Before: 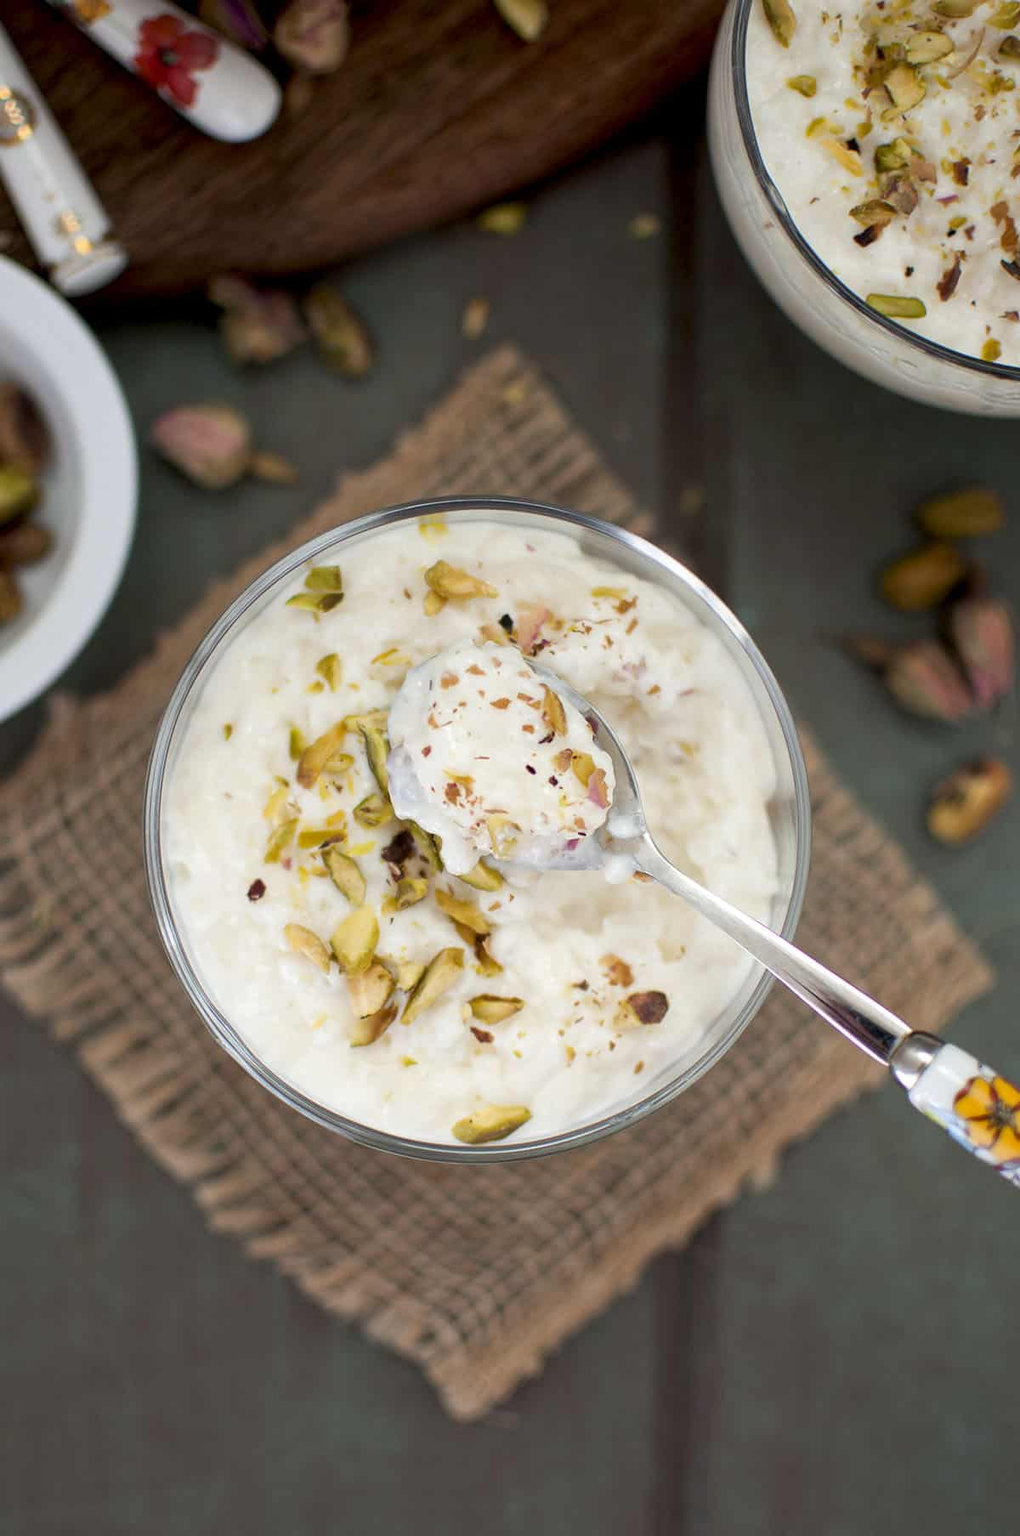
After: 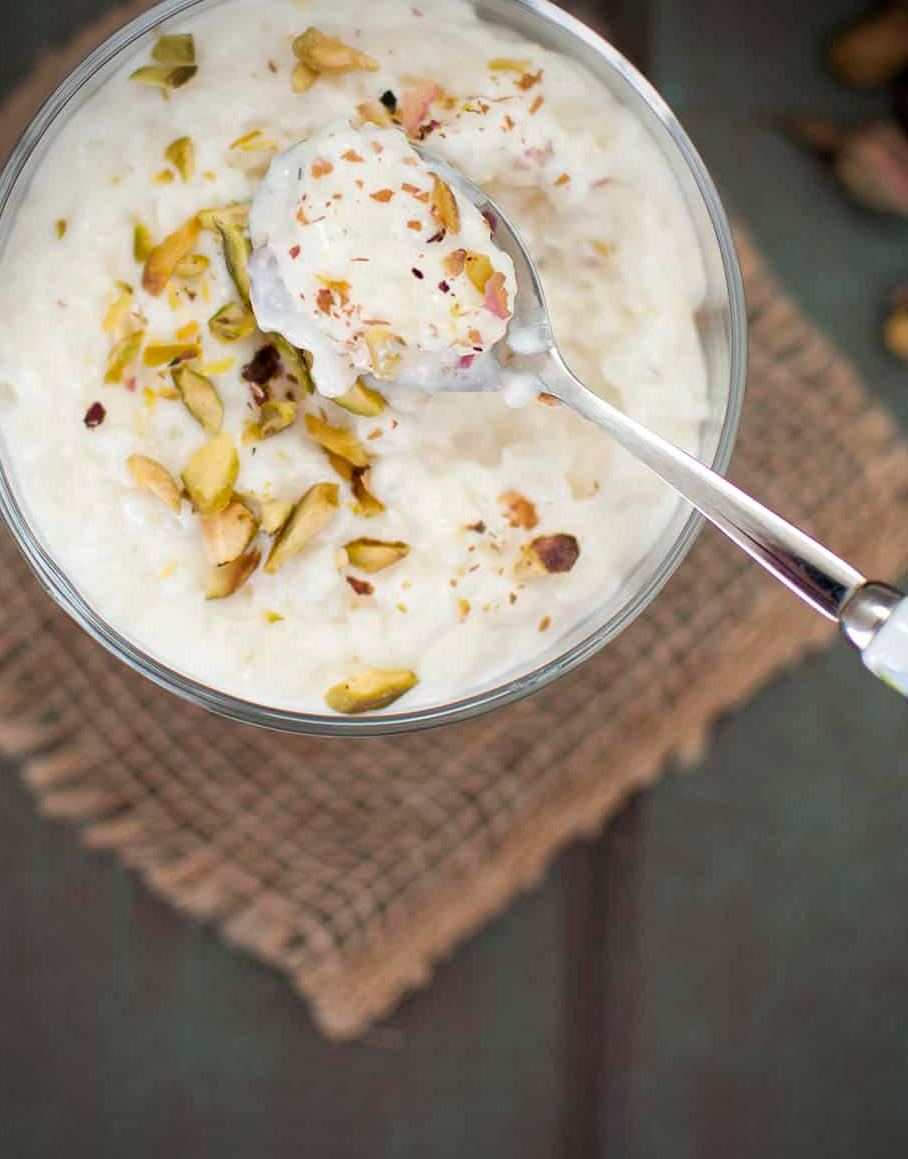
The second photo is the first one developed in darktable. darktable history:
tone equalizer: on, module defaults
crop and rotate: left 17.292%, top 34.981%, right 6.99%, bottom 0.861%
vignetting: brightness -0.465, saturation -0.307
